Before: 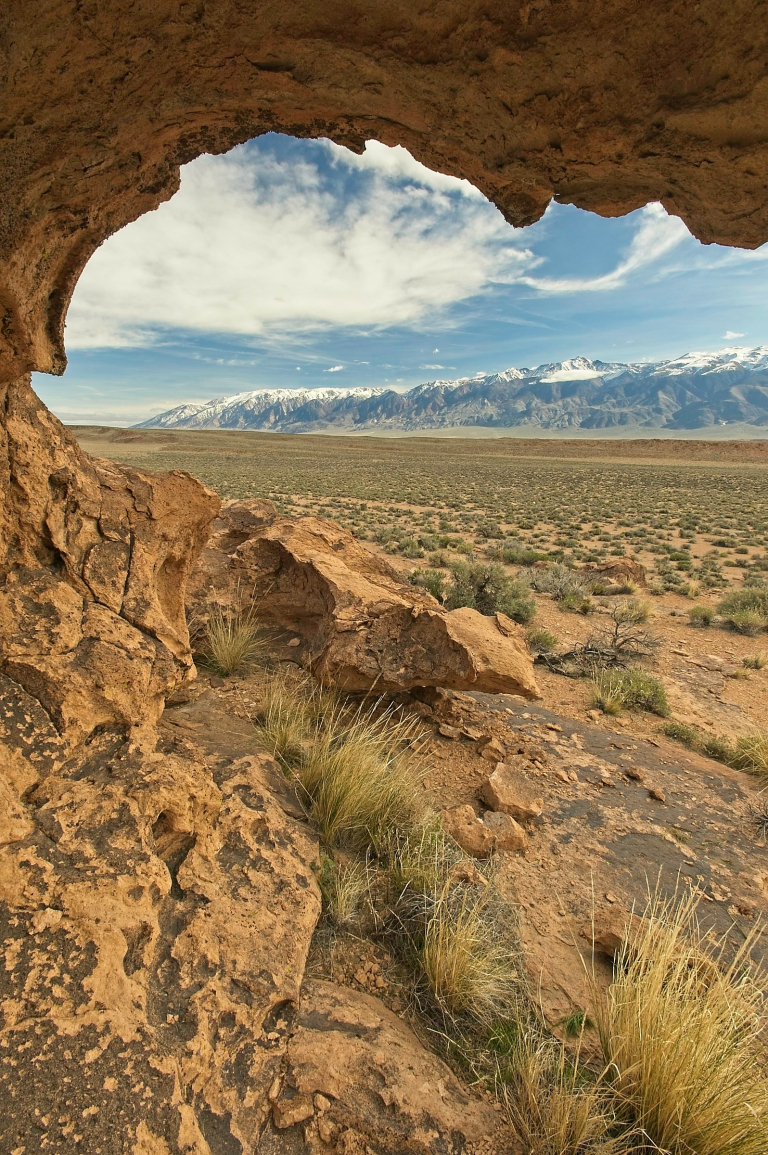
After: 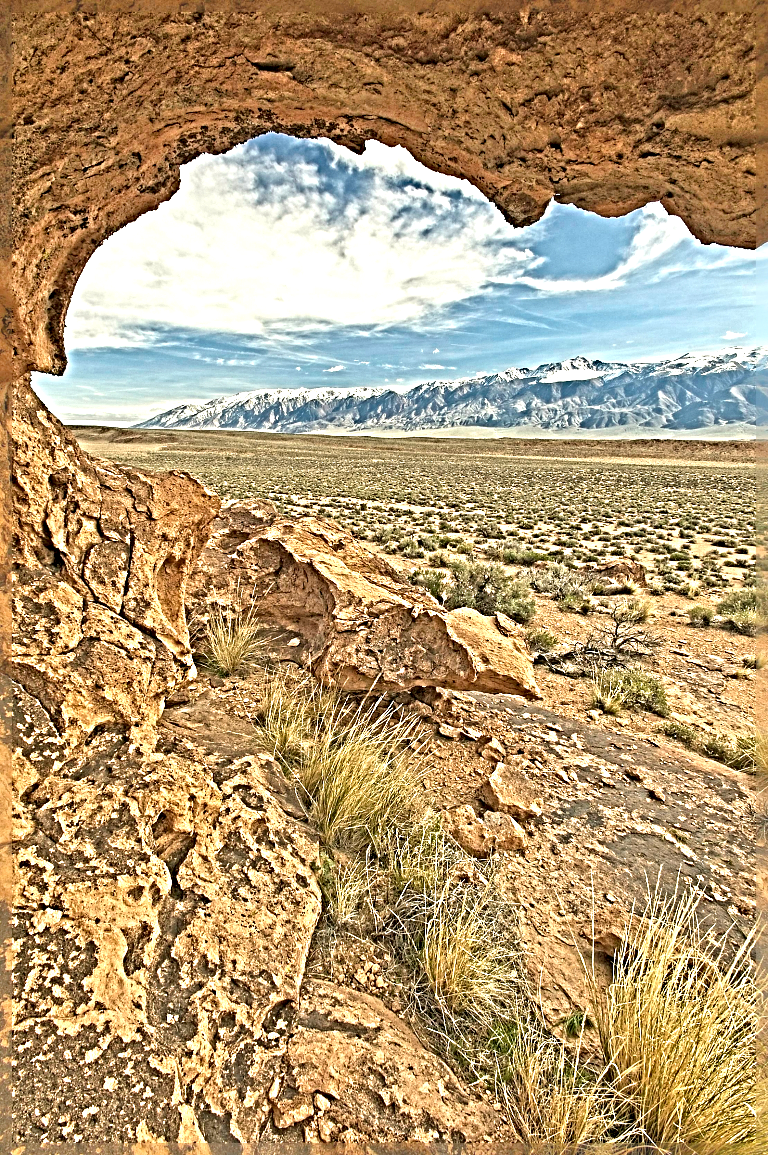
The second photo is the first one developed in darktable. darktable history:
exposure: black level correction -0.002, exposure 0.54 EV, compensate highlight preservation false
tone equalizer: -7 EV 0.15 EV, -6 EV 0.6 EV, -5 EV 1.15 EV, -4 EV 1.33 EV, -3 EV 1.15 EV, -2 EV 0.6 EV, -1 EV 0.15 EV, mask exposure compensation -0.5 EV
sharpen: radius 6.3, amount 1.8, threshold 0
